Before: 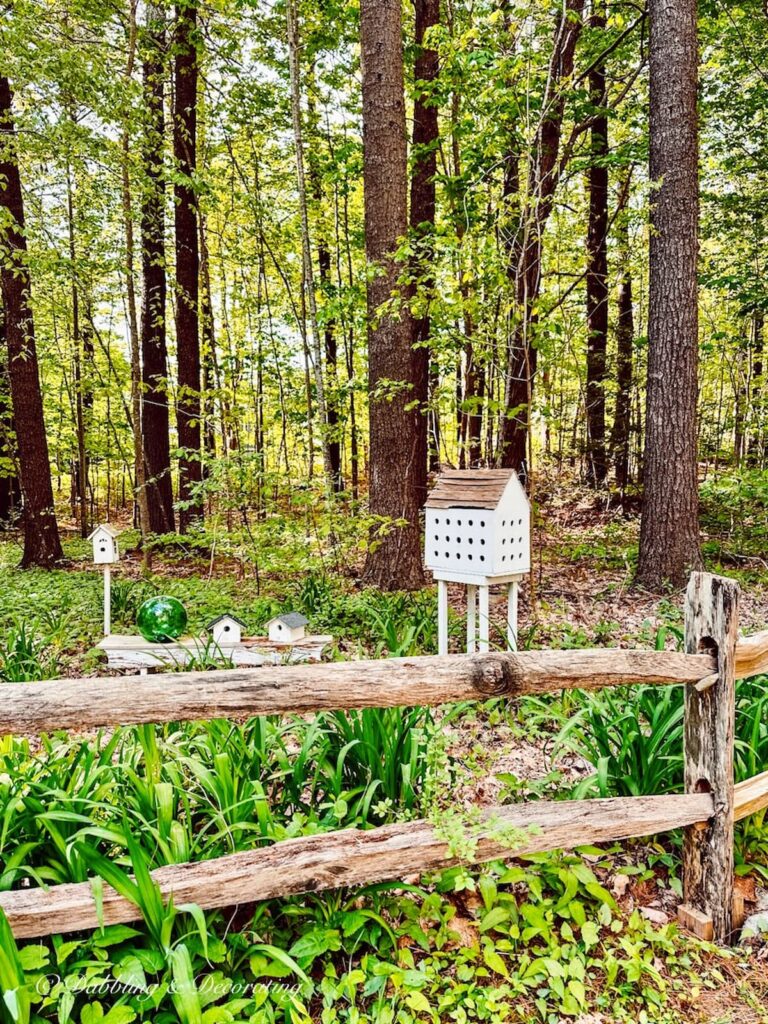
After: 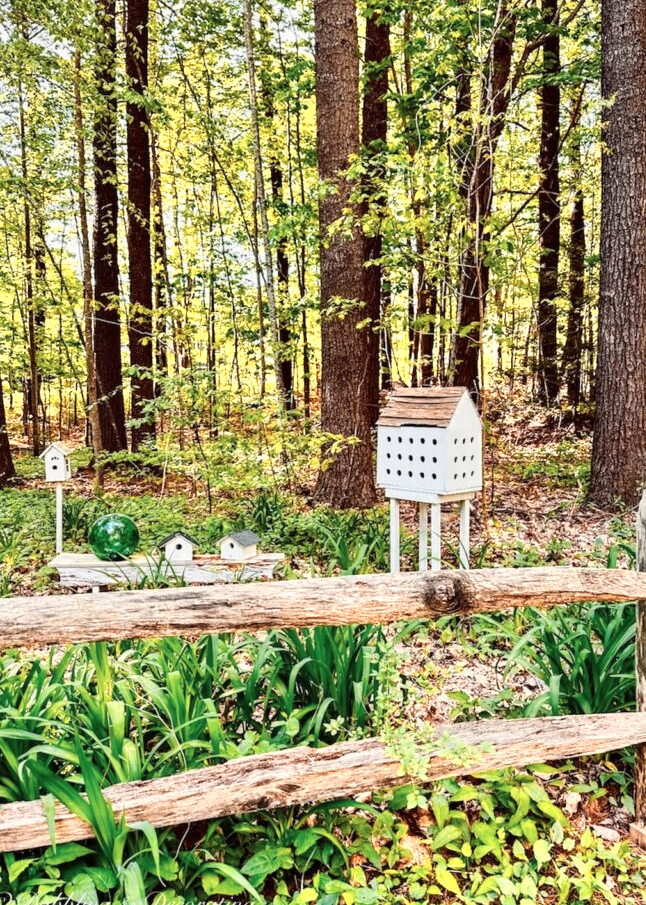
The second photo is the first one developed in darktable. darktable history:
color zones: curves: ch0 [(0.018, 0.548) (0.197, 0.654) (0.425, 0.447) (0.605, 0.658) (0.732, 0.579)]; ch1 [(0.105, 0.531) (0.224, 0.531) (0.386, 0.39) (0.618, 0.456) (0.732, 0.456) (0.956, 0.421)]; ch2 [(0.039, 0.583) (0.215, 0.465) (0.399, 0.544) (0.465, 0.548) (0.614, 0.447) (0.724, 0.43) (0.882, 0.623) (0.956, 0.632)]
crop: left 6.269%, top 8.011%, right 9.548%, bottom 3.588%
